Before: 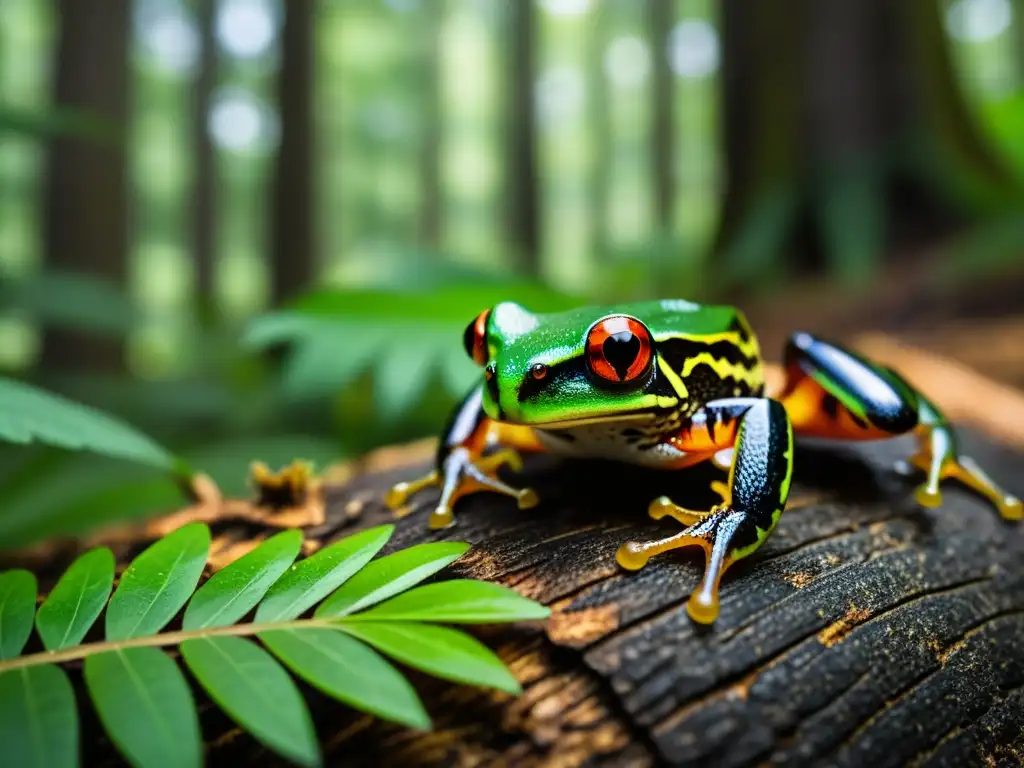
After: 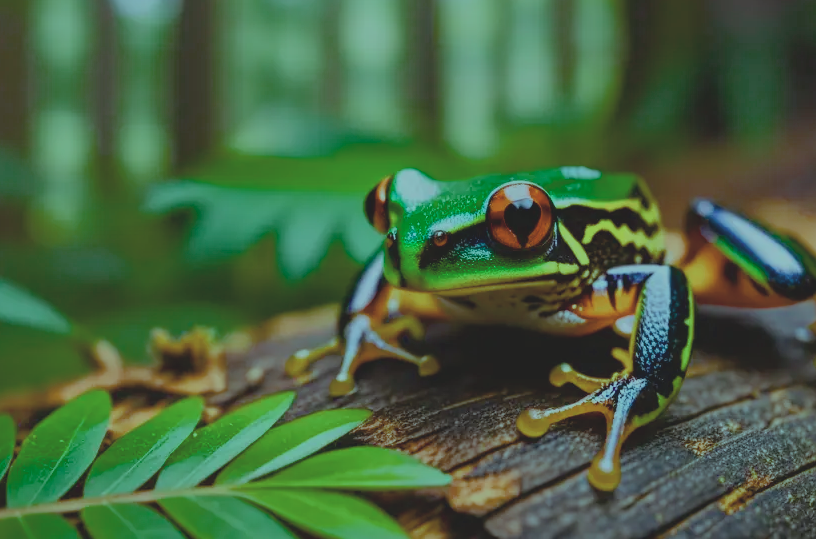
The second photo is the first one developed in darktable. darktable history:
crop: left 9.75%, top 17.407%, right 10.52%, bottom 12.377%
color balance rgb: highlights gain › luminance -33.006%, highlights gain › chroma 5.646%, highlights gain › hue 214.89°, linear chroma grading › global chroma 25.36%, perceptual saturation grading › global saturation 9.329%, perceptual saturation grading › highlights -13.817%, perceptual saturation grading › mid-tones 14.447%, perceptual saturation grading › shadows 23.84%, global vibrance -7.655%, contrast -13.499%, saturation formula JzAzBz (2021)
contrast brightness saturation: contrast -0.241, saturation -0.435
